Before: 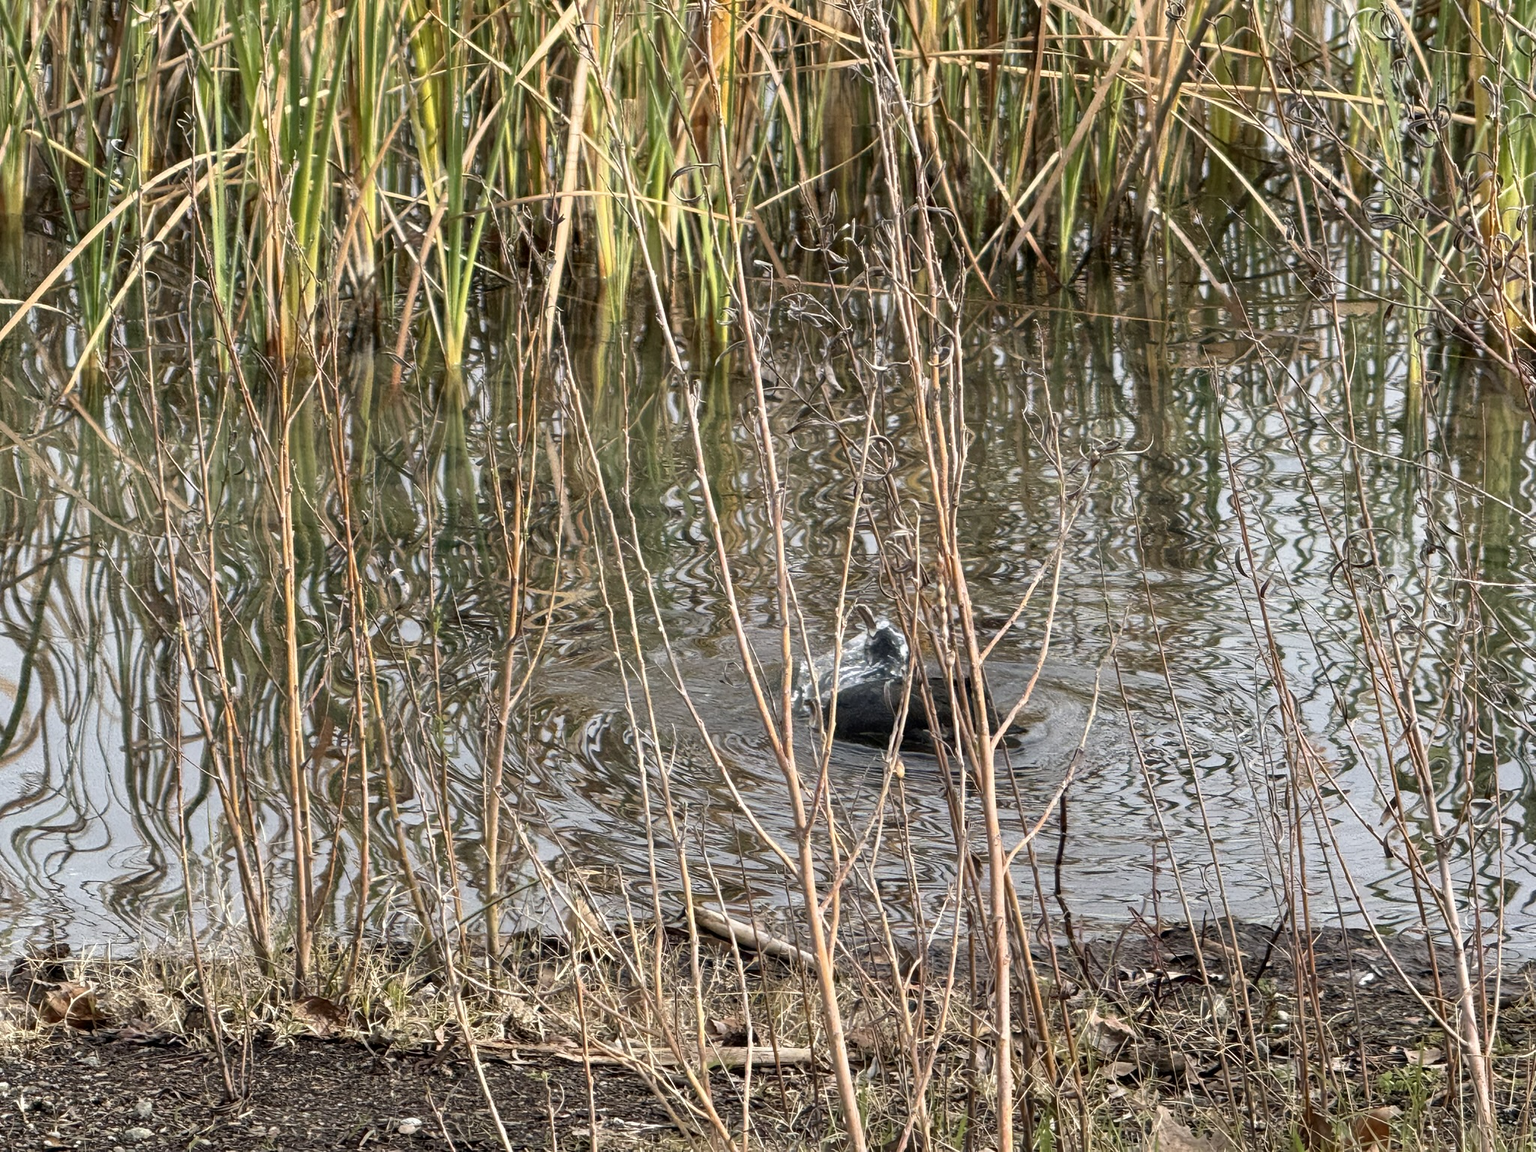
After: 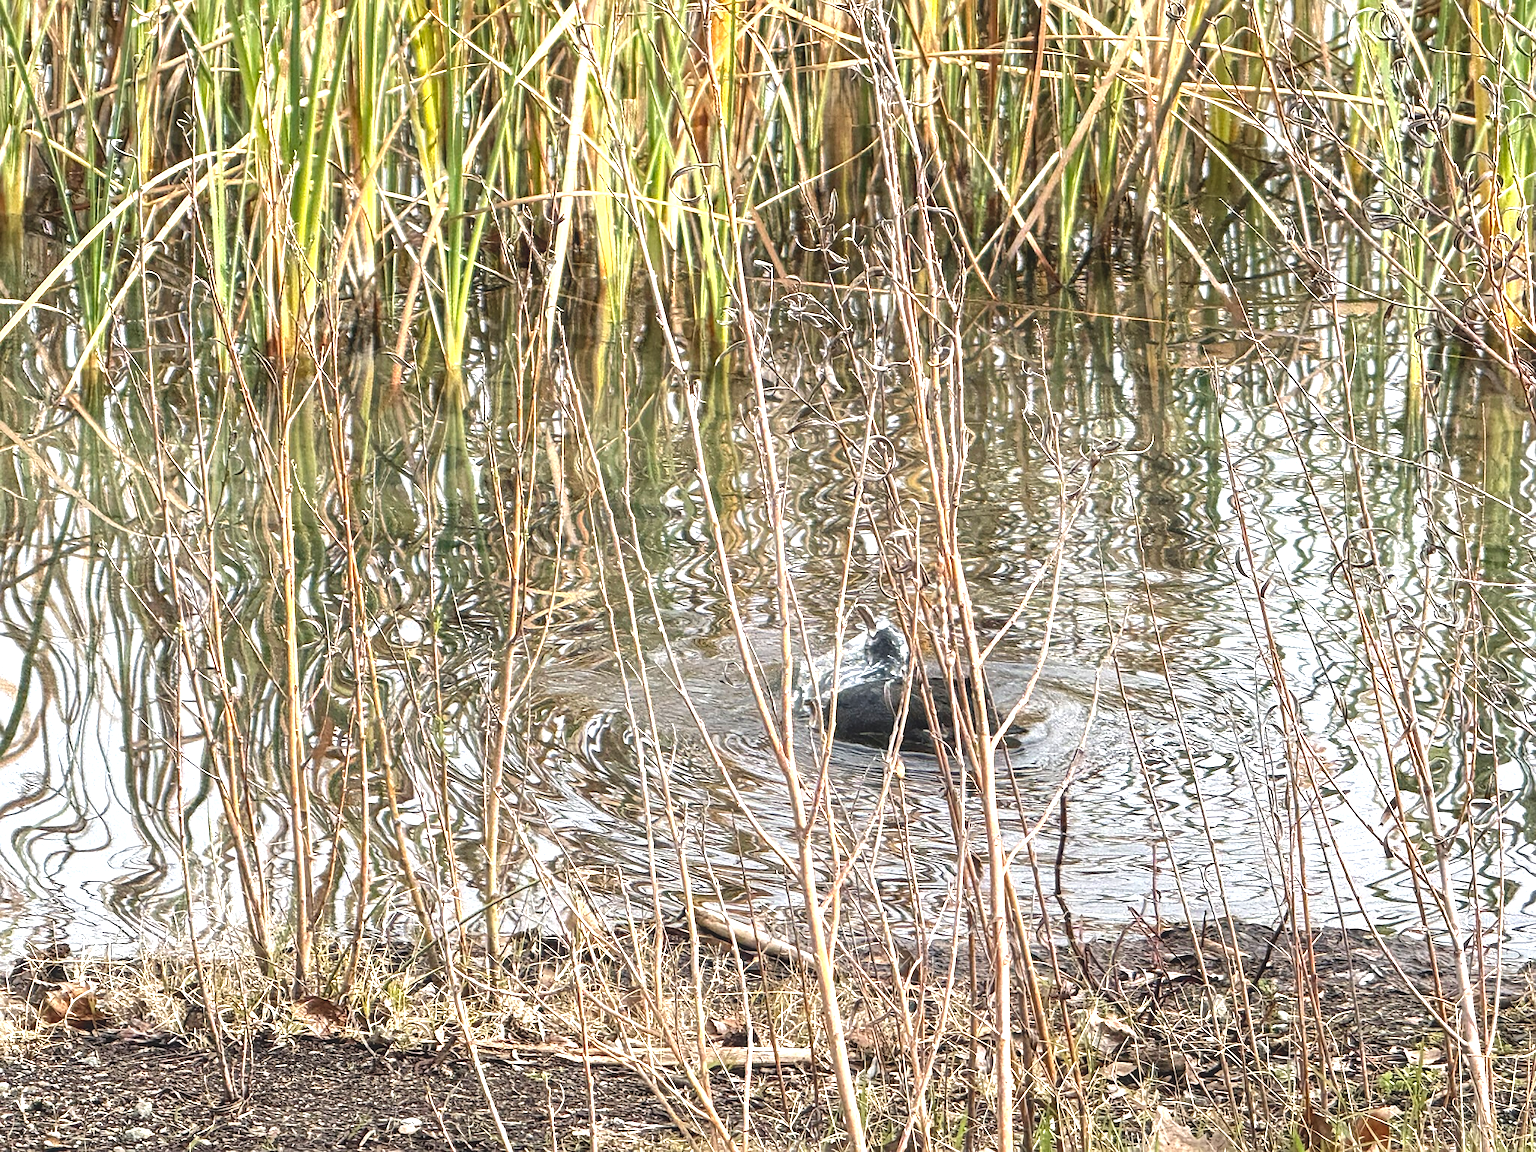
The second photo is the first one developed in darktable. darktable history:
local contrast: detail 118%
sharpen: radius 1.848, amount 0.41, threshold 1.444
exposure: black level correction -0.005, exposure 1.004 EV, compensate highlight preservation false
